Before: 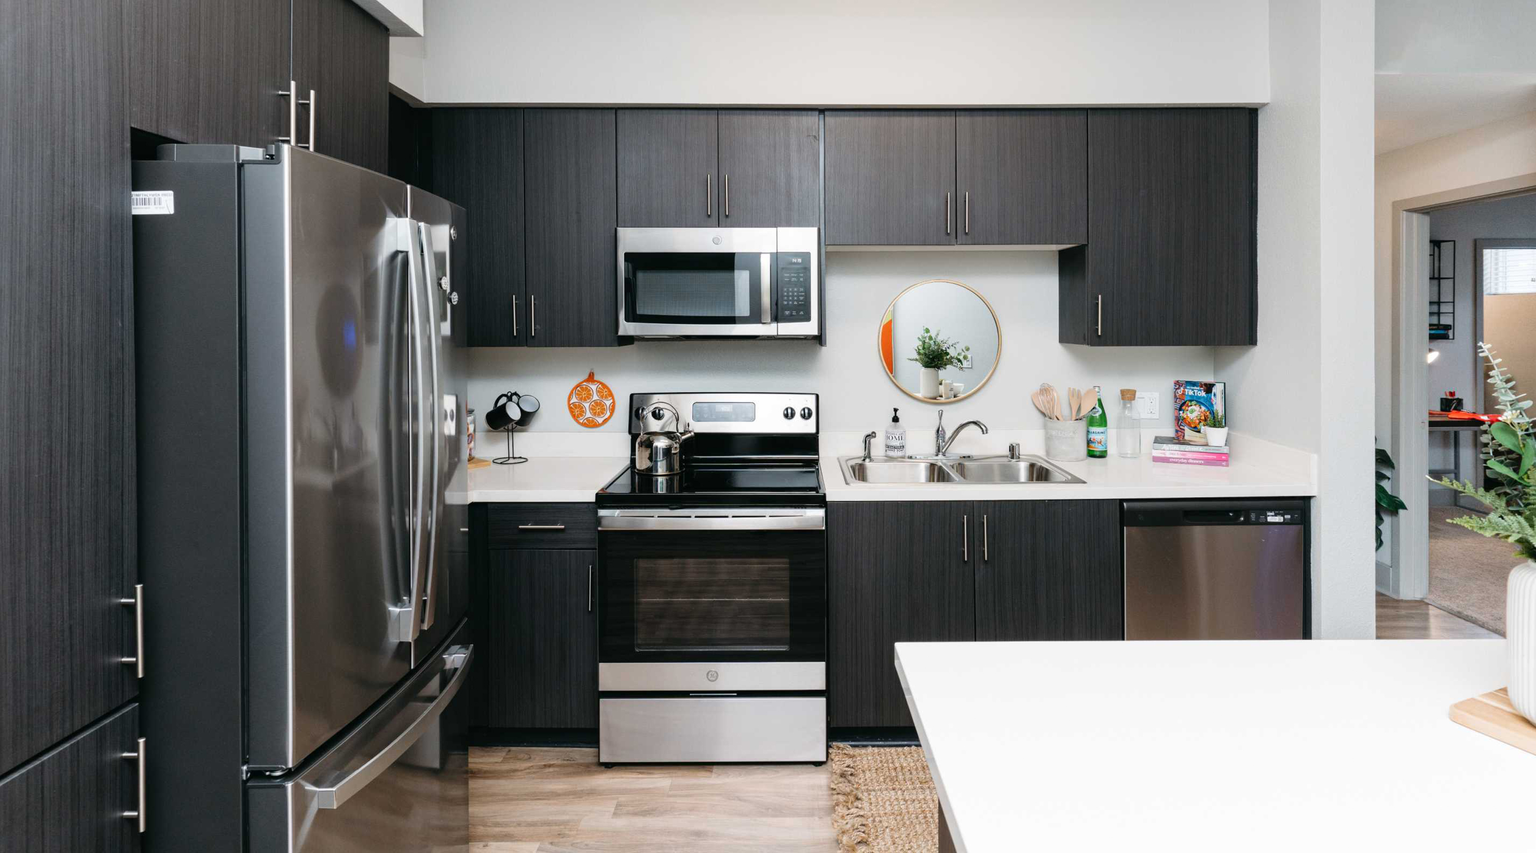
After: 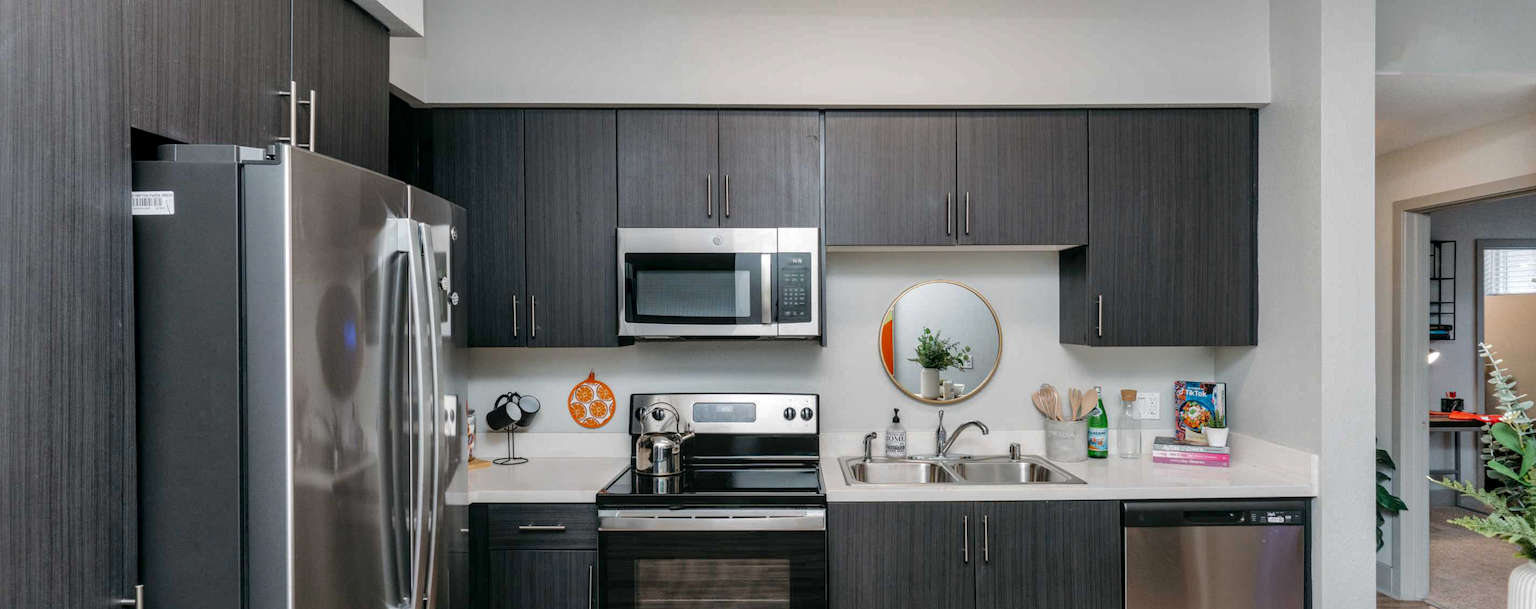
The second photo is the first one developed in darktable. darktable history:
crop: bottom 28.576%
local contrast: highlights 25%, detail 130%
shadows and highlights: shadows 40, highlights -60
